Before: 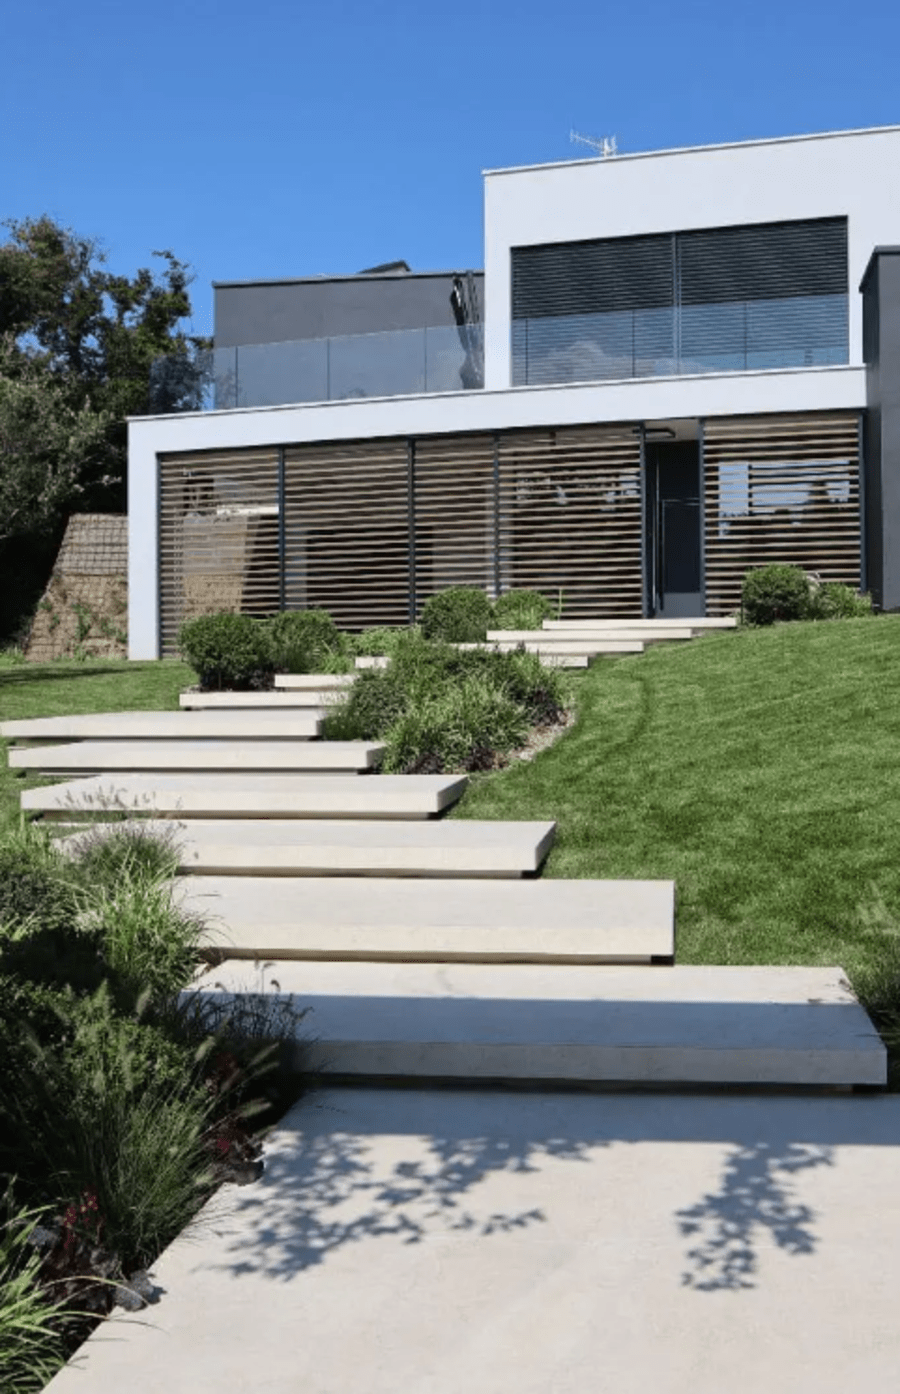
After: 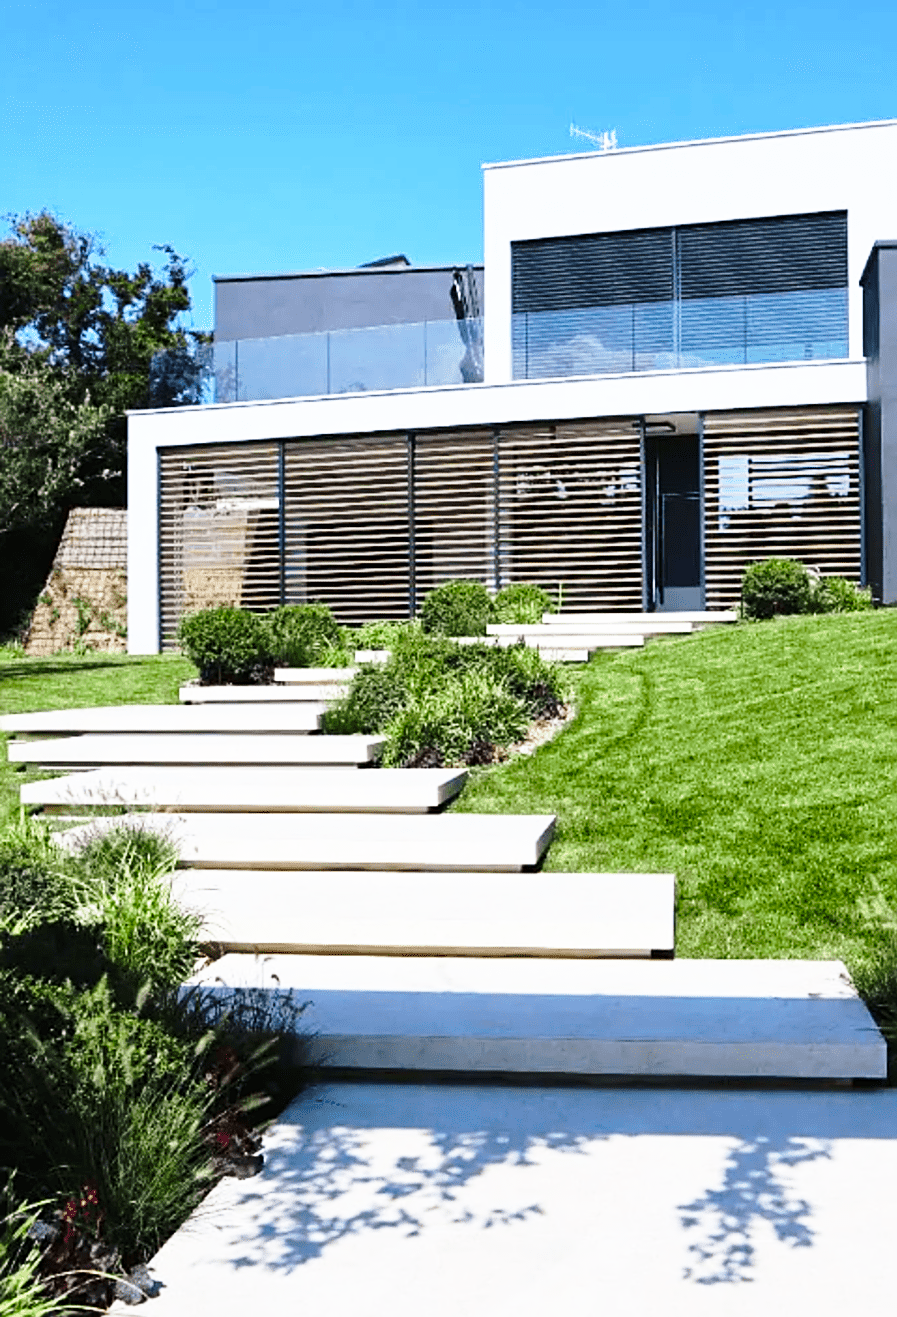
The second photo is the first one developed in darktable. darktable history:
sharpen: on, module defaults
color balance rgb: perceptual saturation grading › global saturation 20%, global vibrance 20%
white balance: red 0.983, blue 1.036
crop: top 0.448%, right 0.264%, bottom 5.045%
base curve: curves: ch0 [(0, 0) (0.026, 0.03) (0.109, 0.232) (0.351, 0.748) (0.669, 0.968) (1, 1)], preserve colors none
